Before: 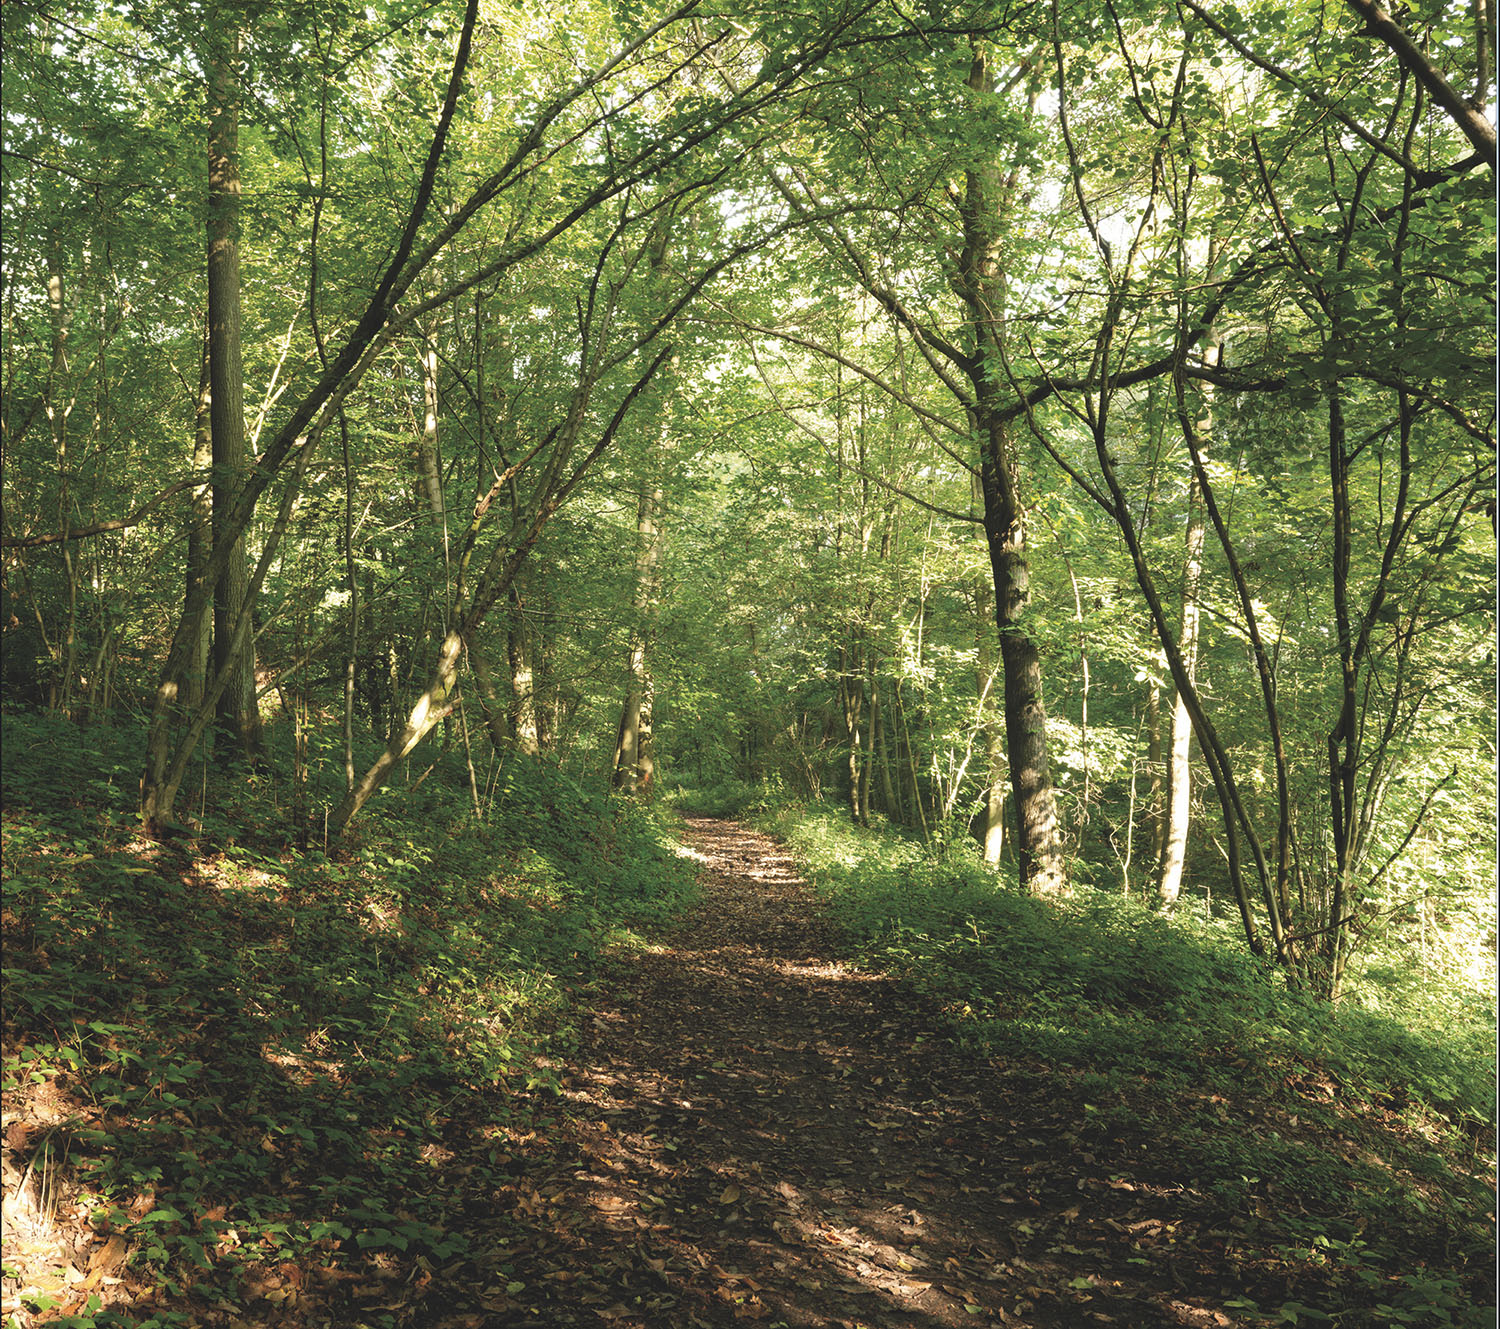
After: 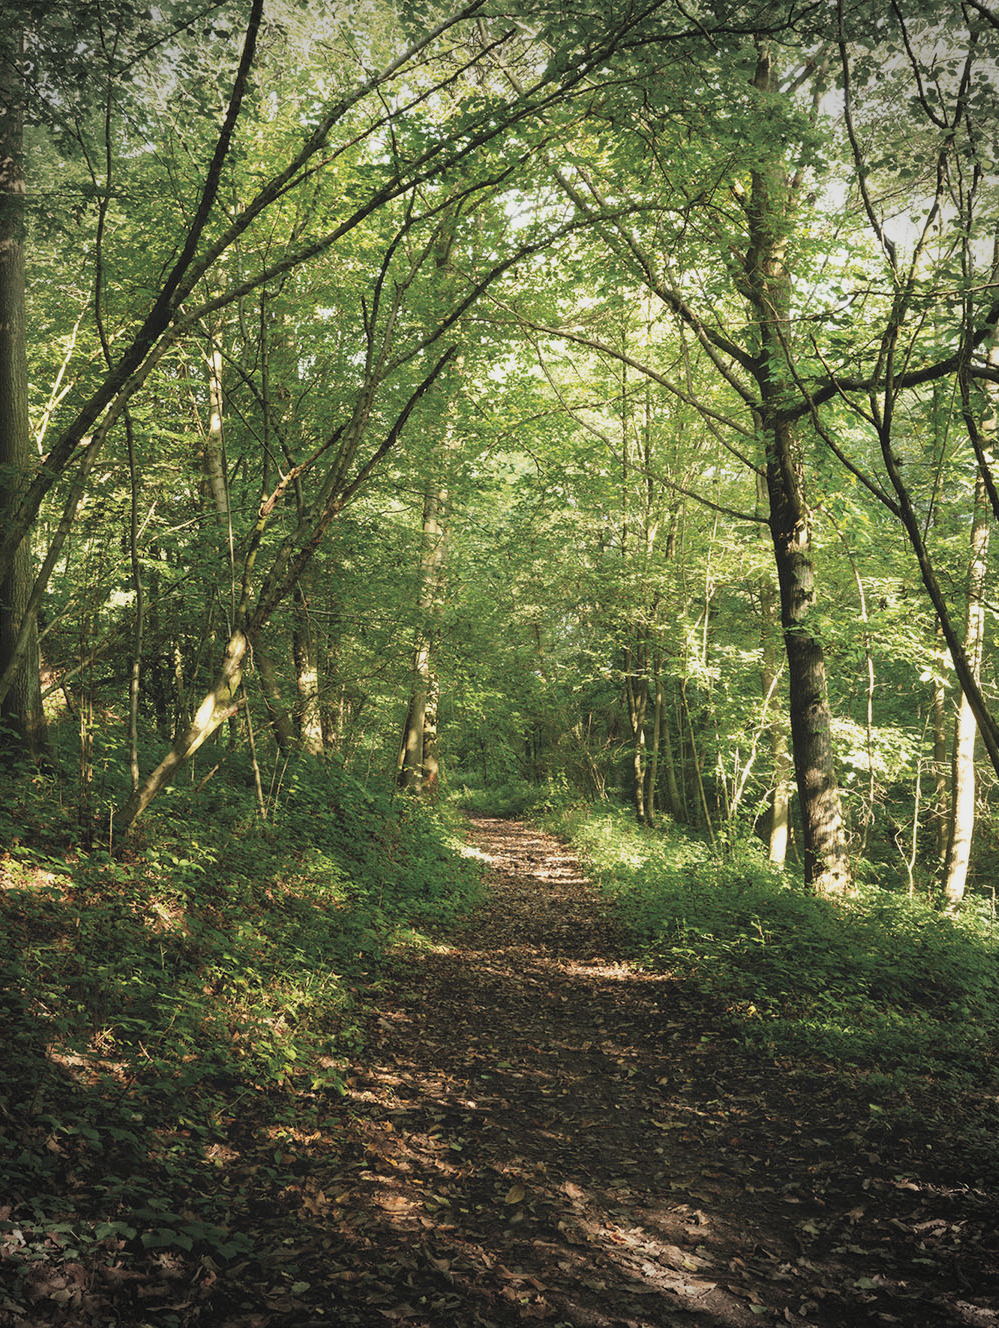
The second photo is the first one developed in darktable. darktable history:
filmic rgb: black relative exposure -11.35 EV, white relative exposure 3.22 EV, hardness 6.76, color science v6 (2022)
crop and rotate: left 14.436%, right 18.898%
tone equalizer: -8 EV -0.55 EV
vignetting: fall-off radius 31.48%, brightness -0.472
